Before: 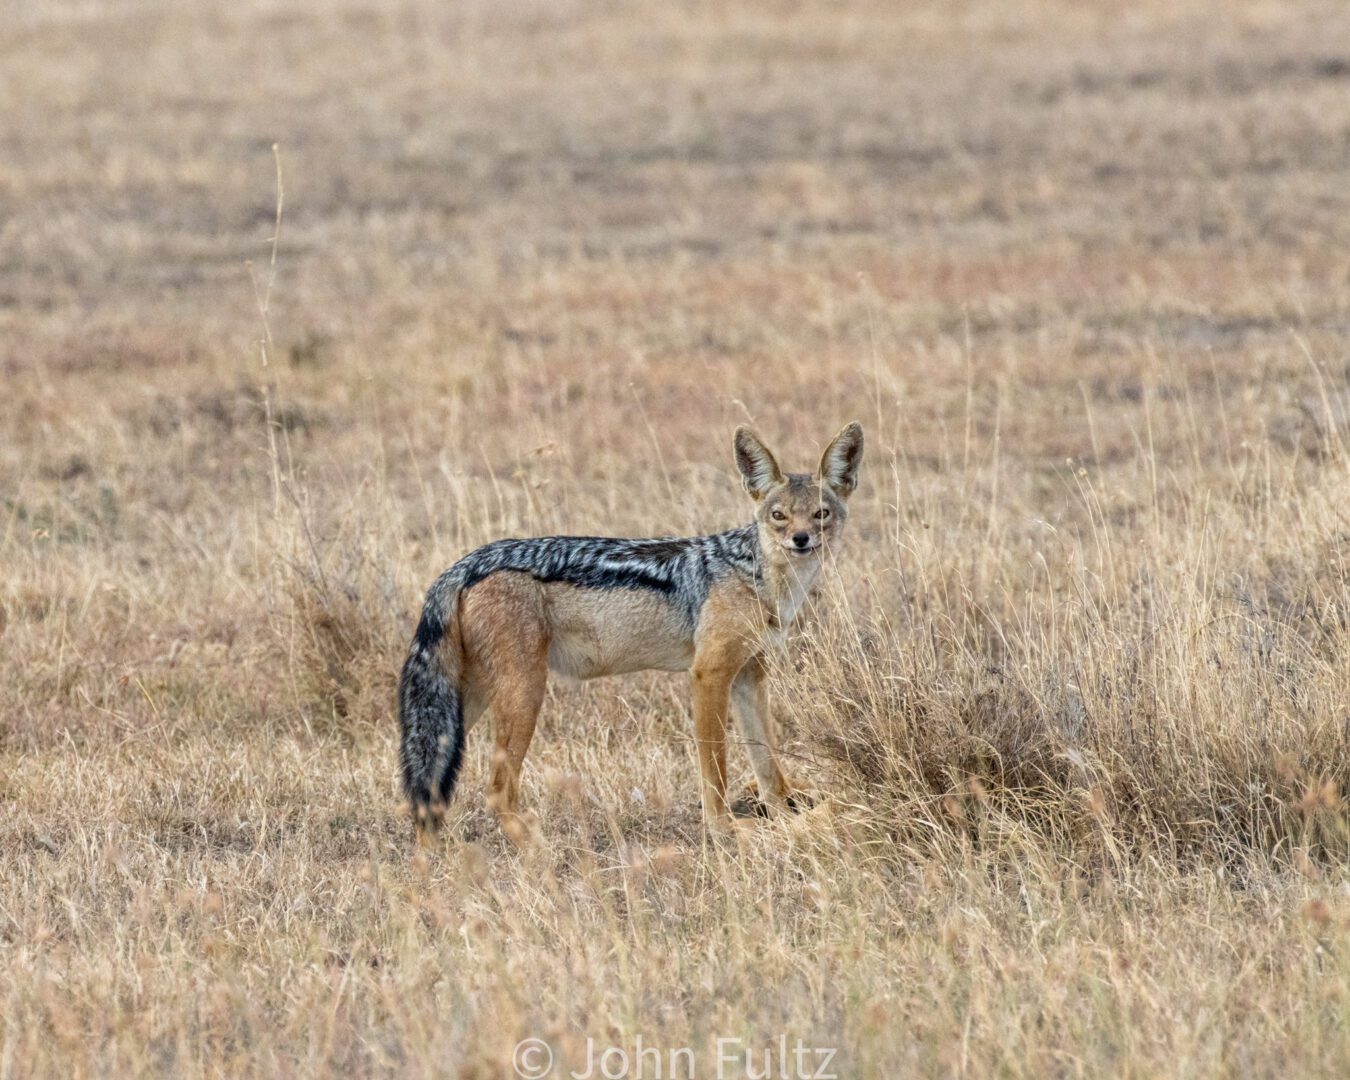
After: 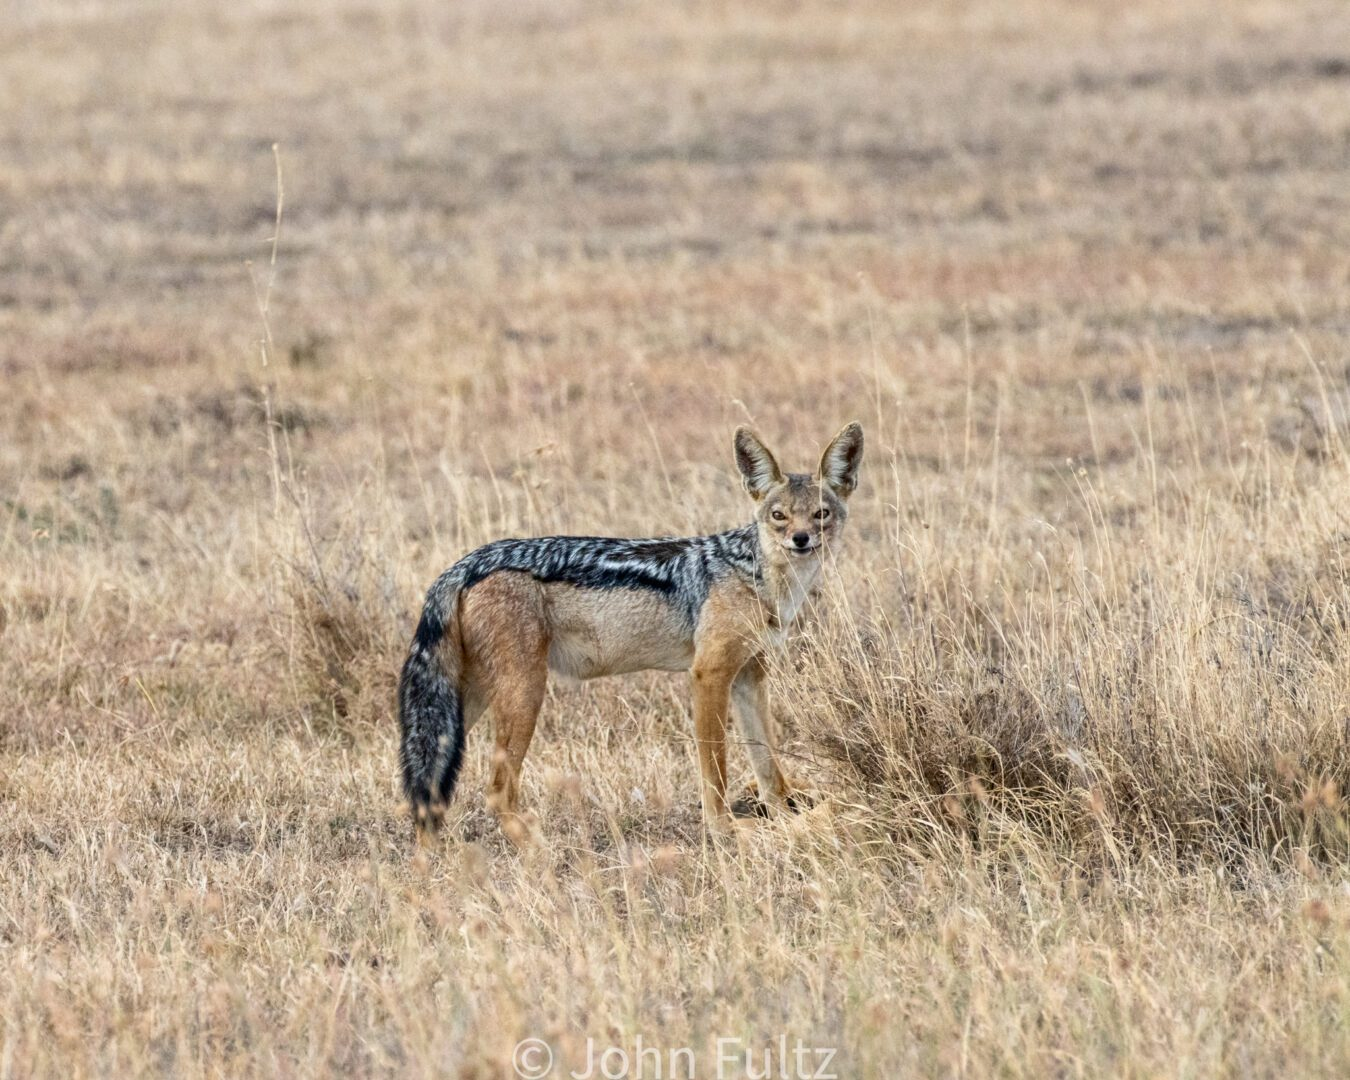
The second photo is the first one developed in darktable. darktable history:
contrast brightness saturation: contrast 0.143
